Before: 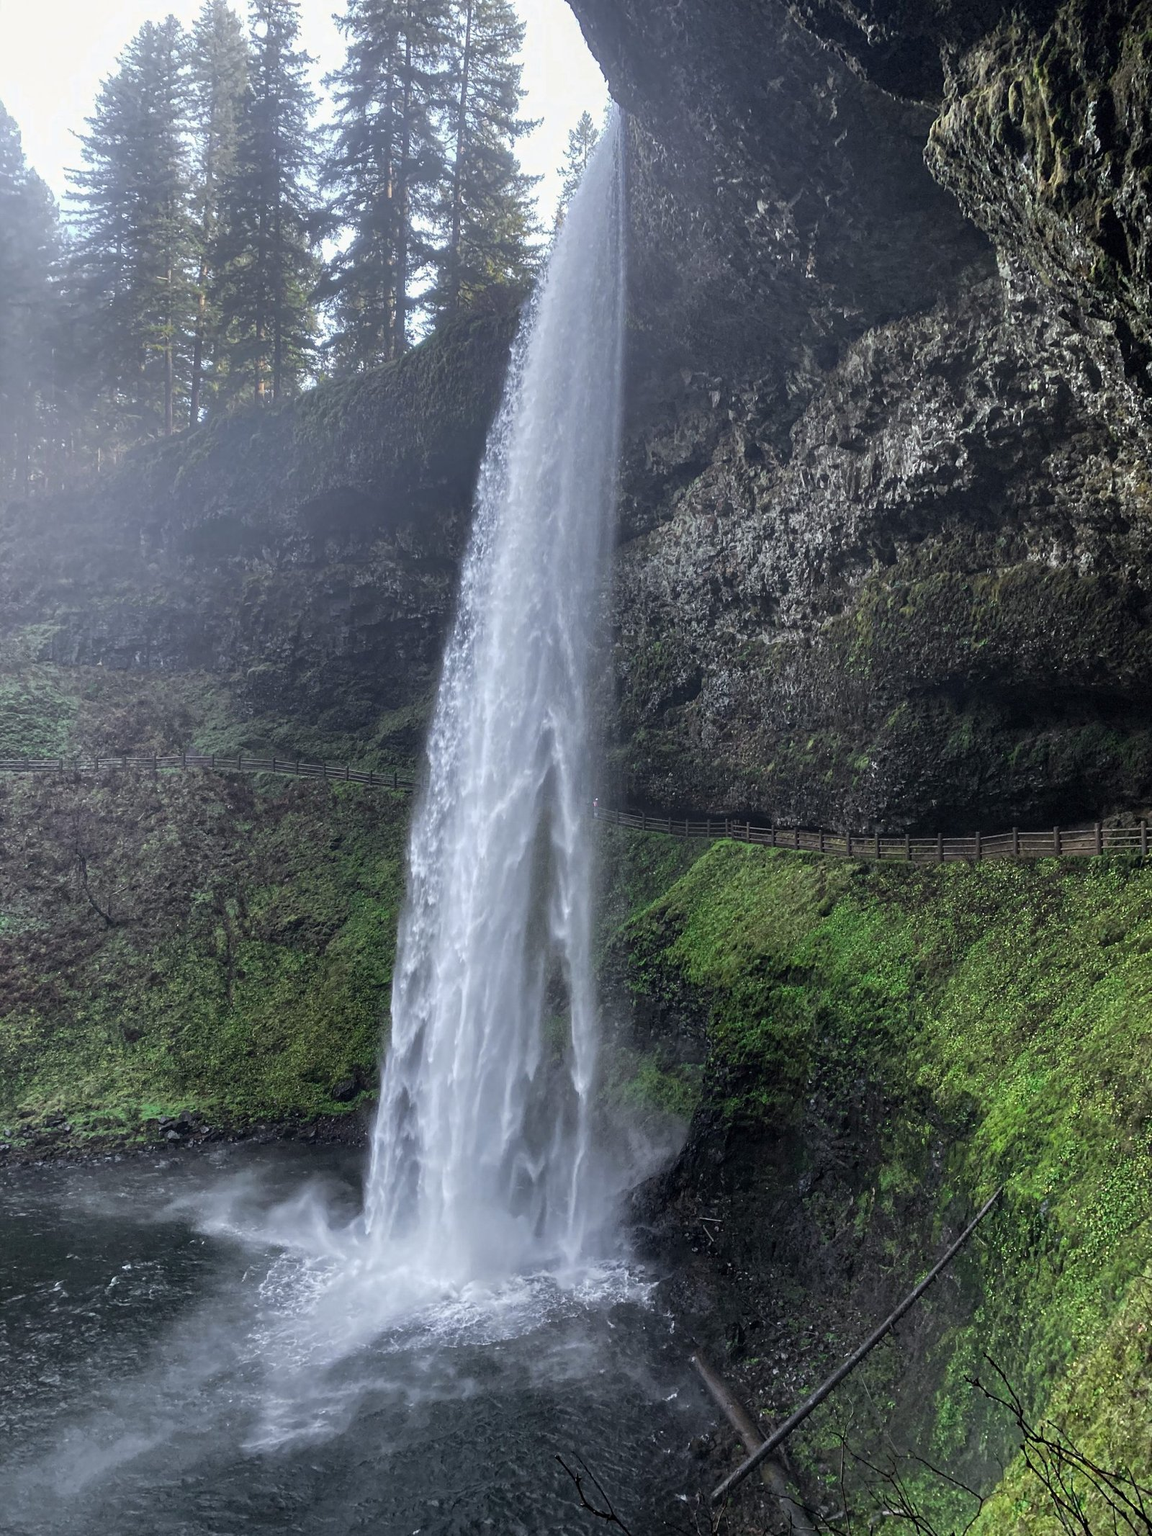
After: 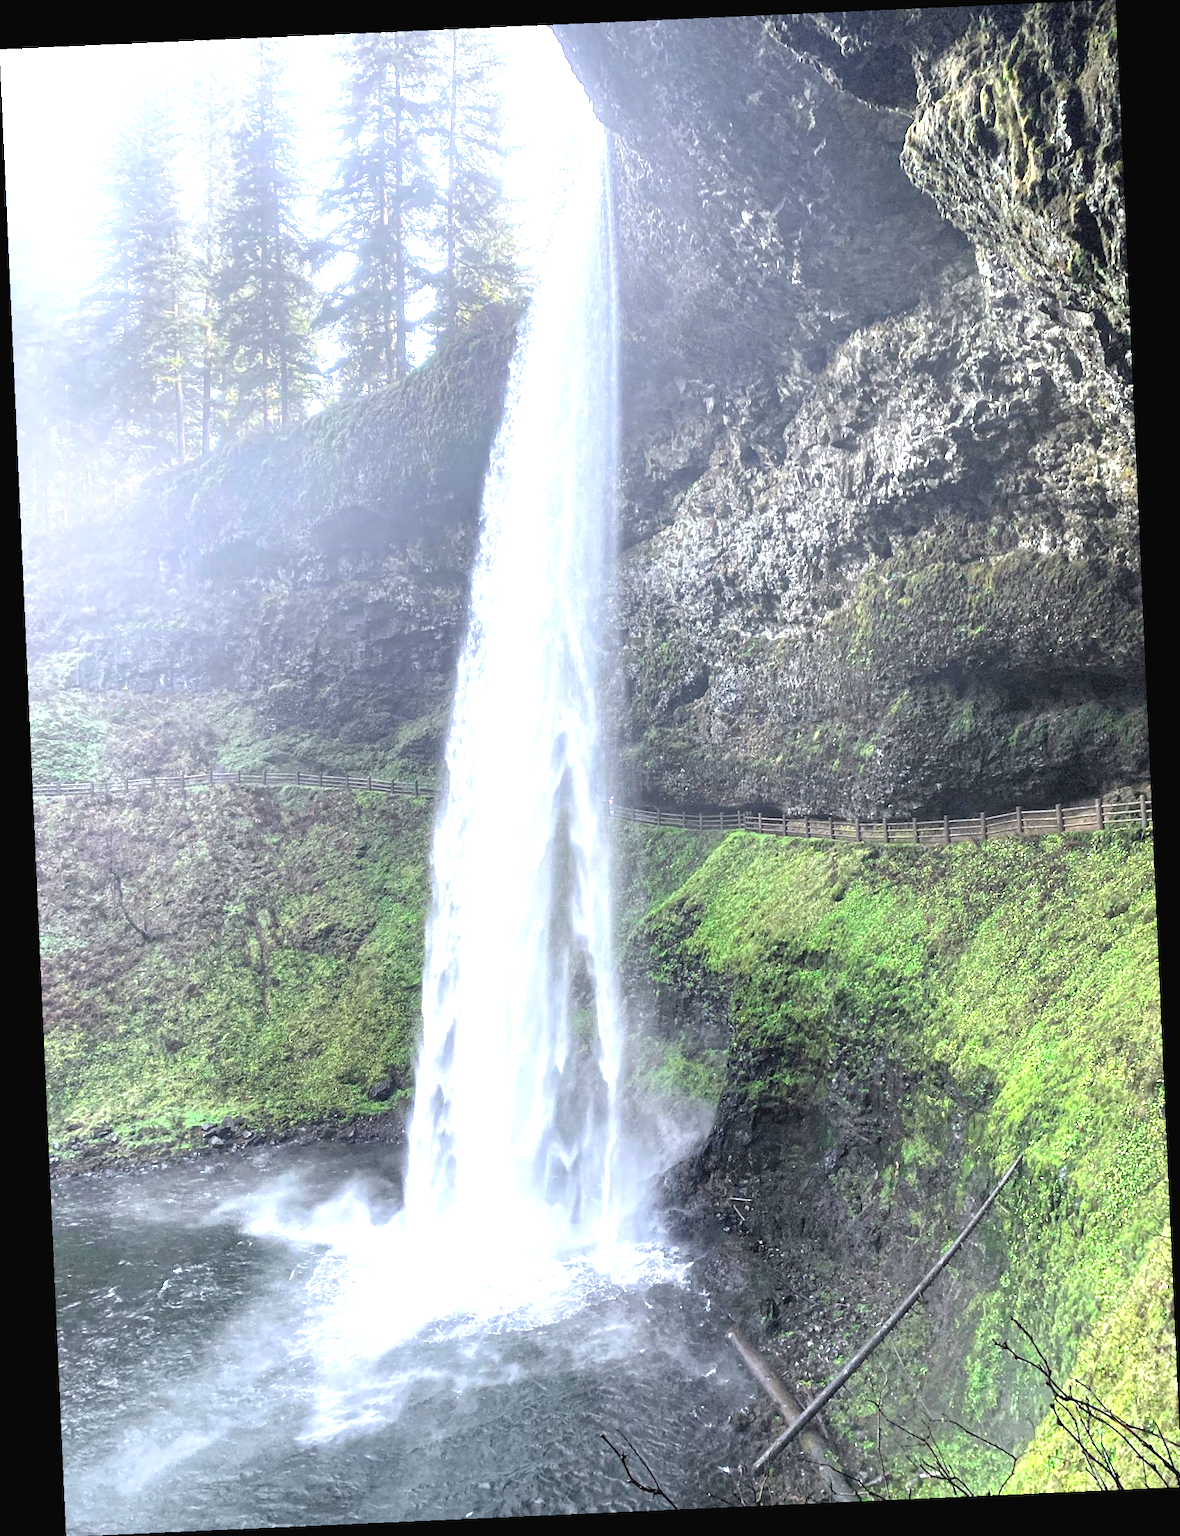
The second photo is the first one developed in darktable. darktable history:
rotate and perspective: rotation -2.56°, automatic cropping off
contrast brightness saturation: brightness 0.15
exposure: black level correction 0, exposure 1.741 EV, compensate exposure bias true, compensate highlight preservation false
